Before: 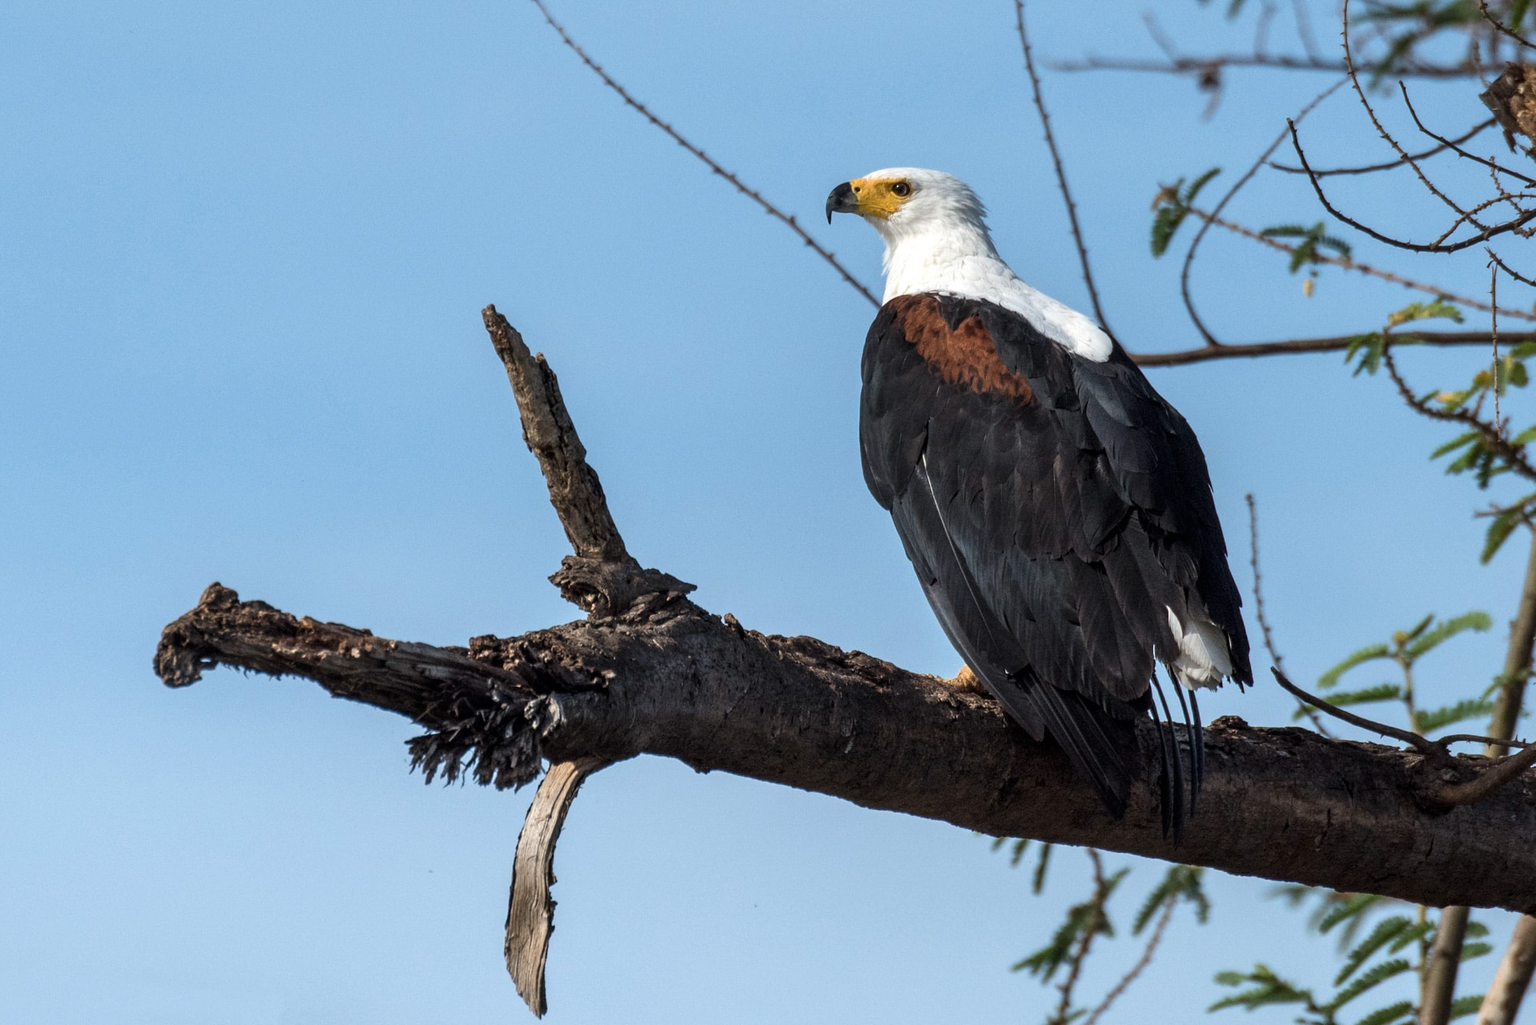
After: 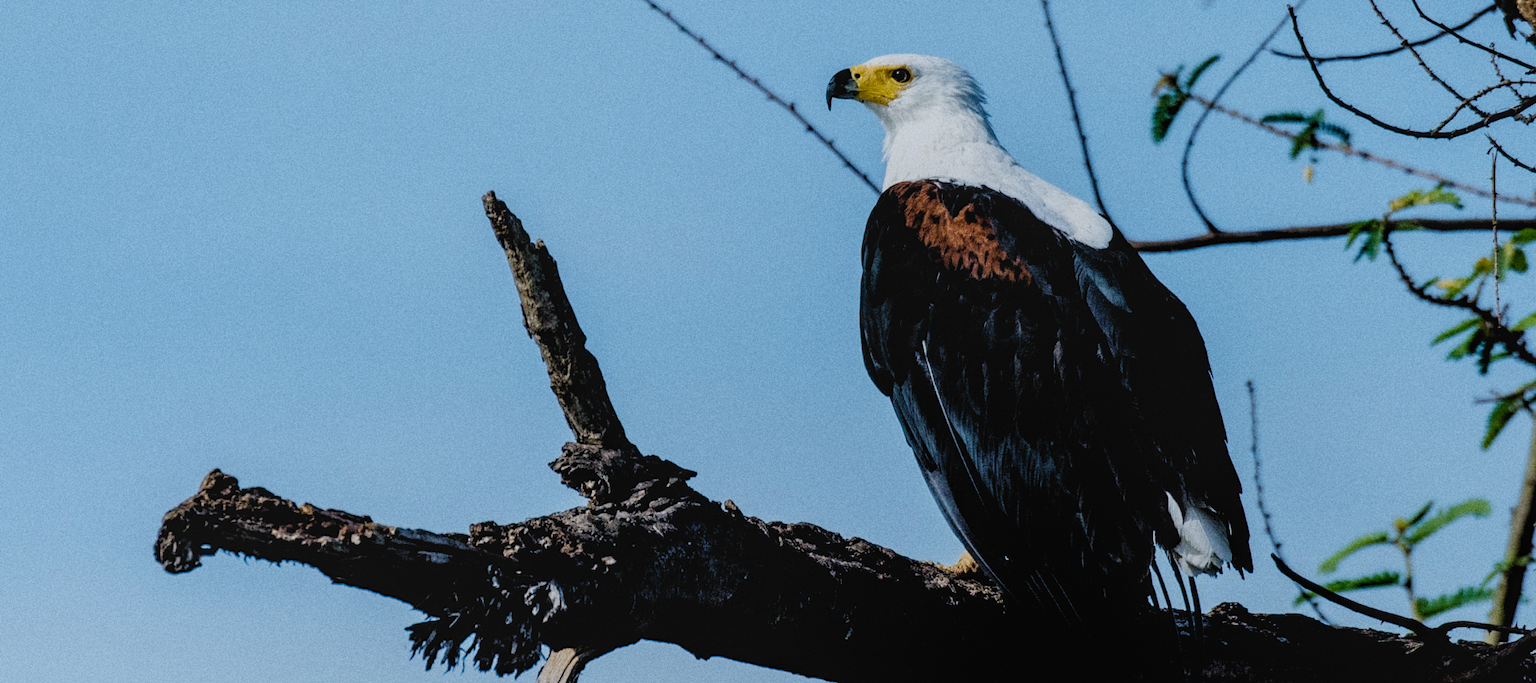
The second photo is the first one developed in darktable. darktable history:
velvia: on, module defaults
shadows and highlights: shadows 10, white point adjustment 1, highlights -40
color balance: mode lift, gamma, gain (sRGB), lift [1, 1, 1.022, 1.026]
crop: top 11.166%, bottom 22.168%
grain: coarseness 22.88 ISO
filmic rgb: black relative exposure -2.85 EV, white relative exposure 4.56 EV, hardness 1.77, contrast 1.25, preserve chrominance no, color science v5 (2021)
white balance: red 0.924, blue 1.095
local contrast: detail 110%
